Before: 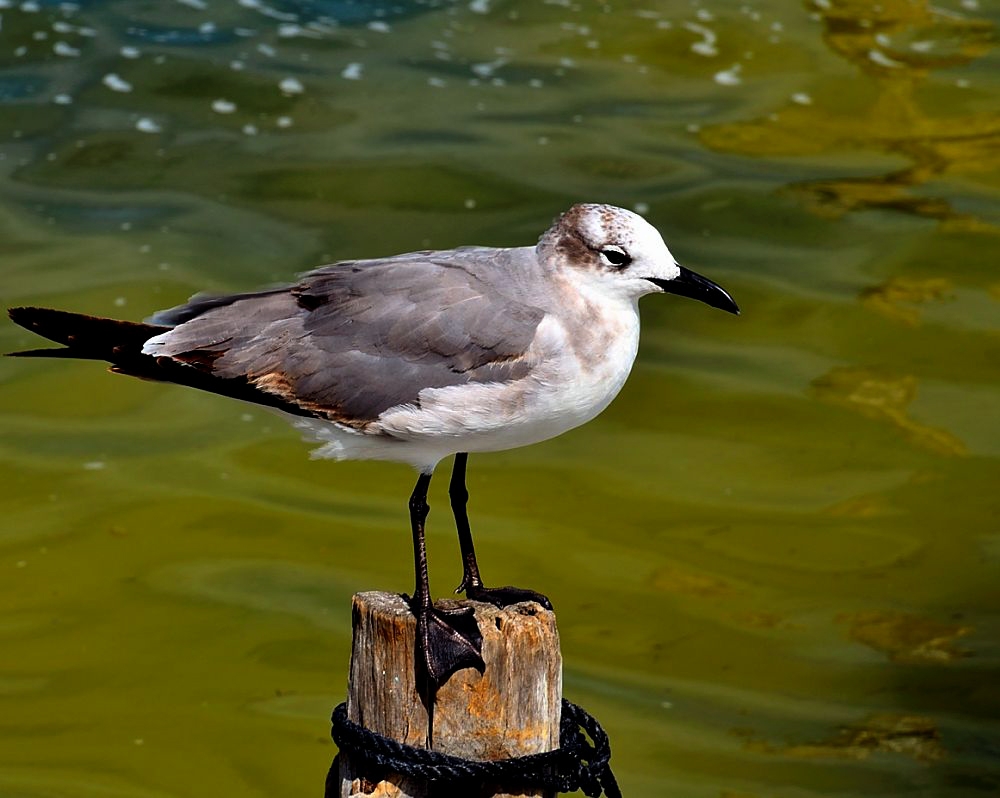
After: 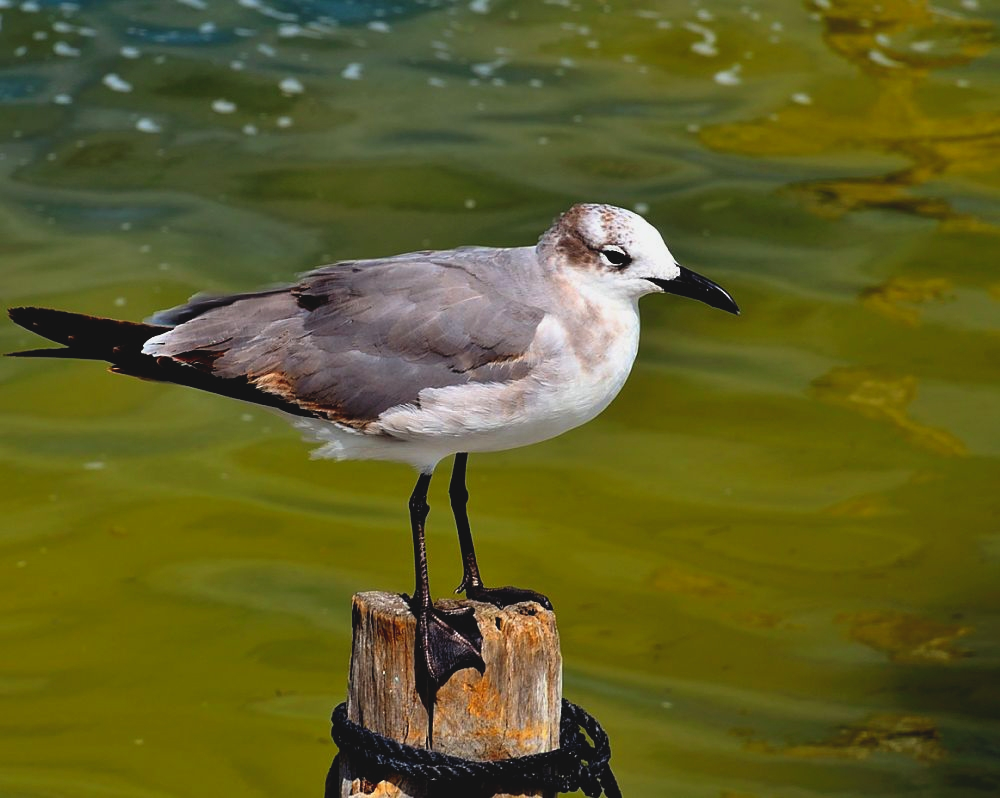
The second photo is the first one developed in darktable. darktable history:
contrast brightness saturation: contrast -0.096, brightness 0.045, saturation 0.076
